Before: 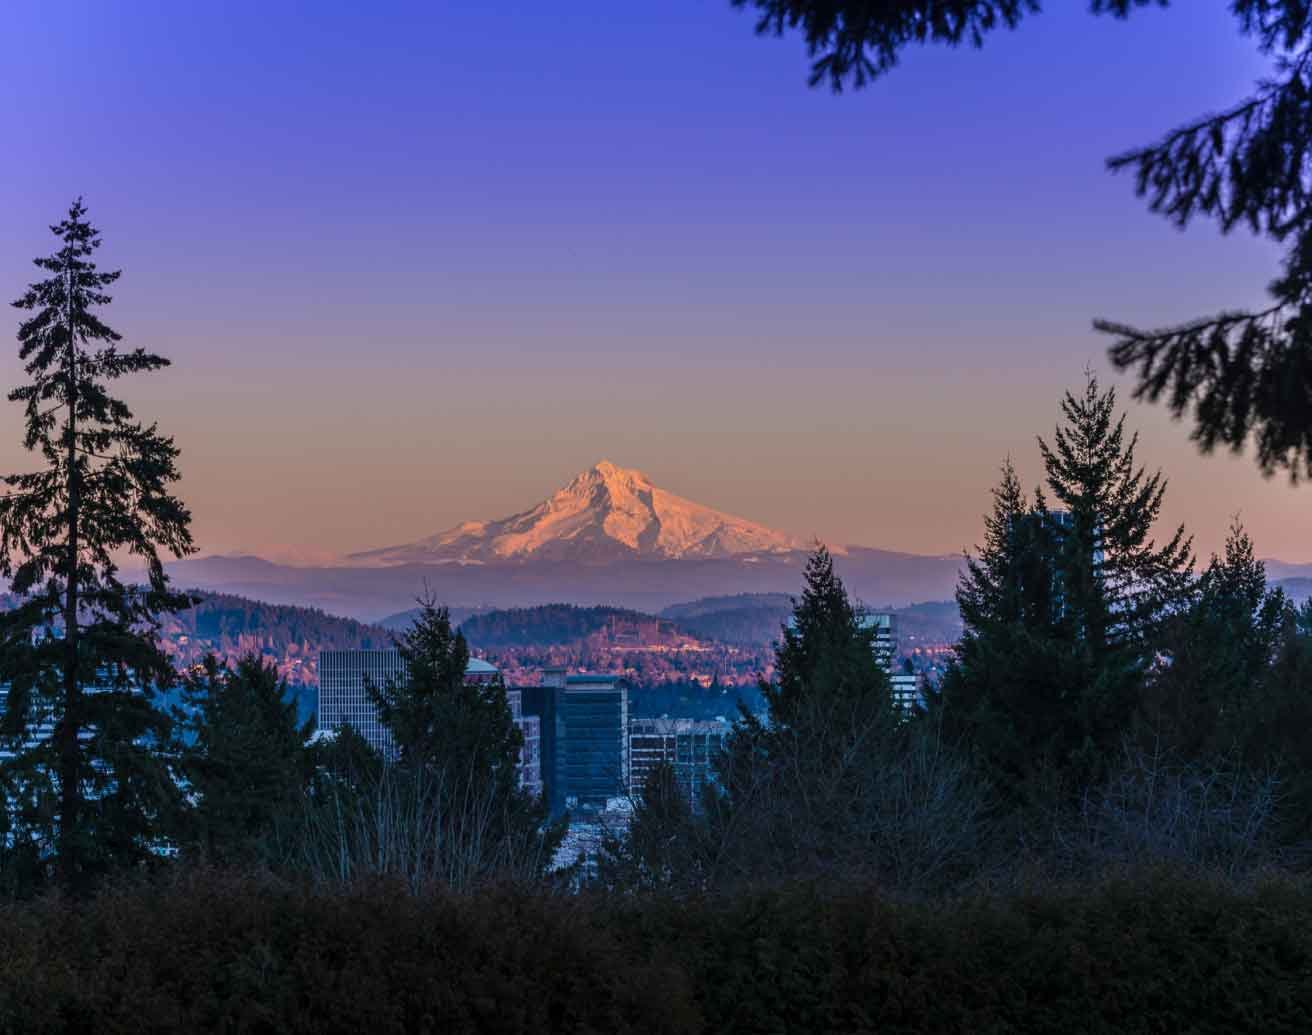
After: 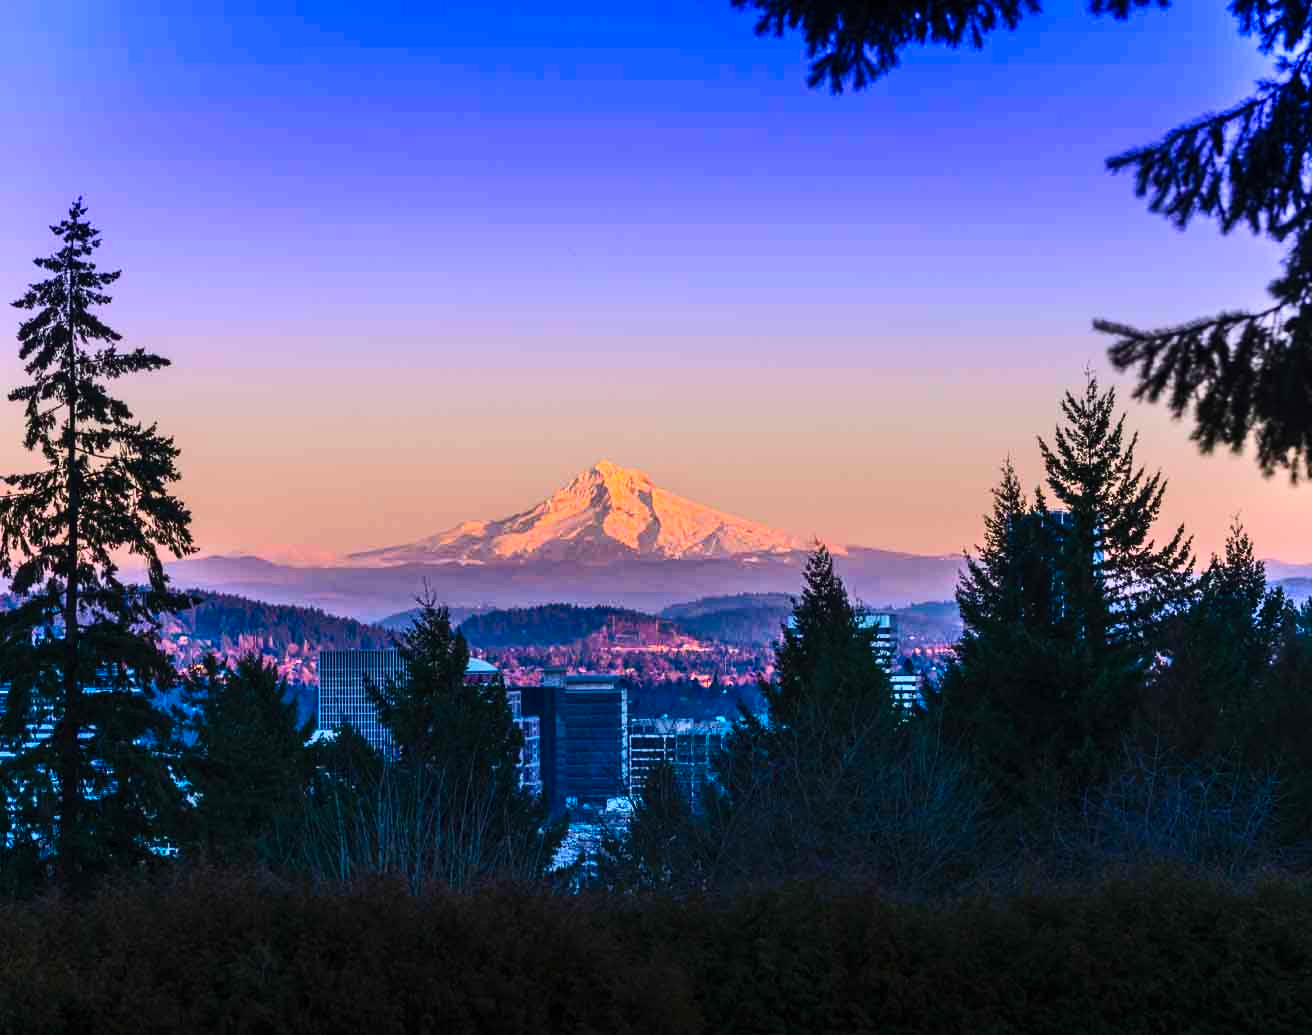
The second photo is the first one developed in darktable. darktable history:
color balance rgb: linear chroma grading › global chroma 9.514%, perceptual saturation grading › global saturation 20.926%, perceptual saturation grading › highlights -19.793%, perceptual saturation grading › shadows 29.431%, perceptual brilliance grading › highlights 17.352%, perceptual brilliance grading › mid-tones 31.162%, perceptual brilliance grading › shadows -31.213%
contrast brightness saturation: contrast 0.198, brightness 0.155, saturation 0.223
